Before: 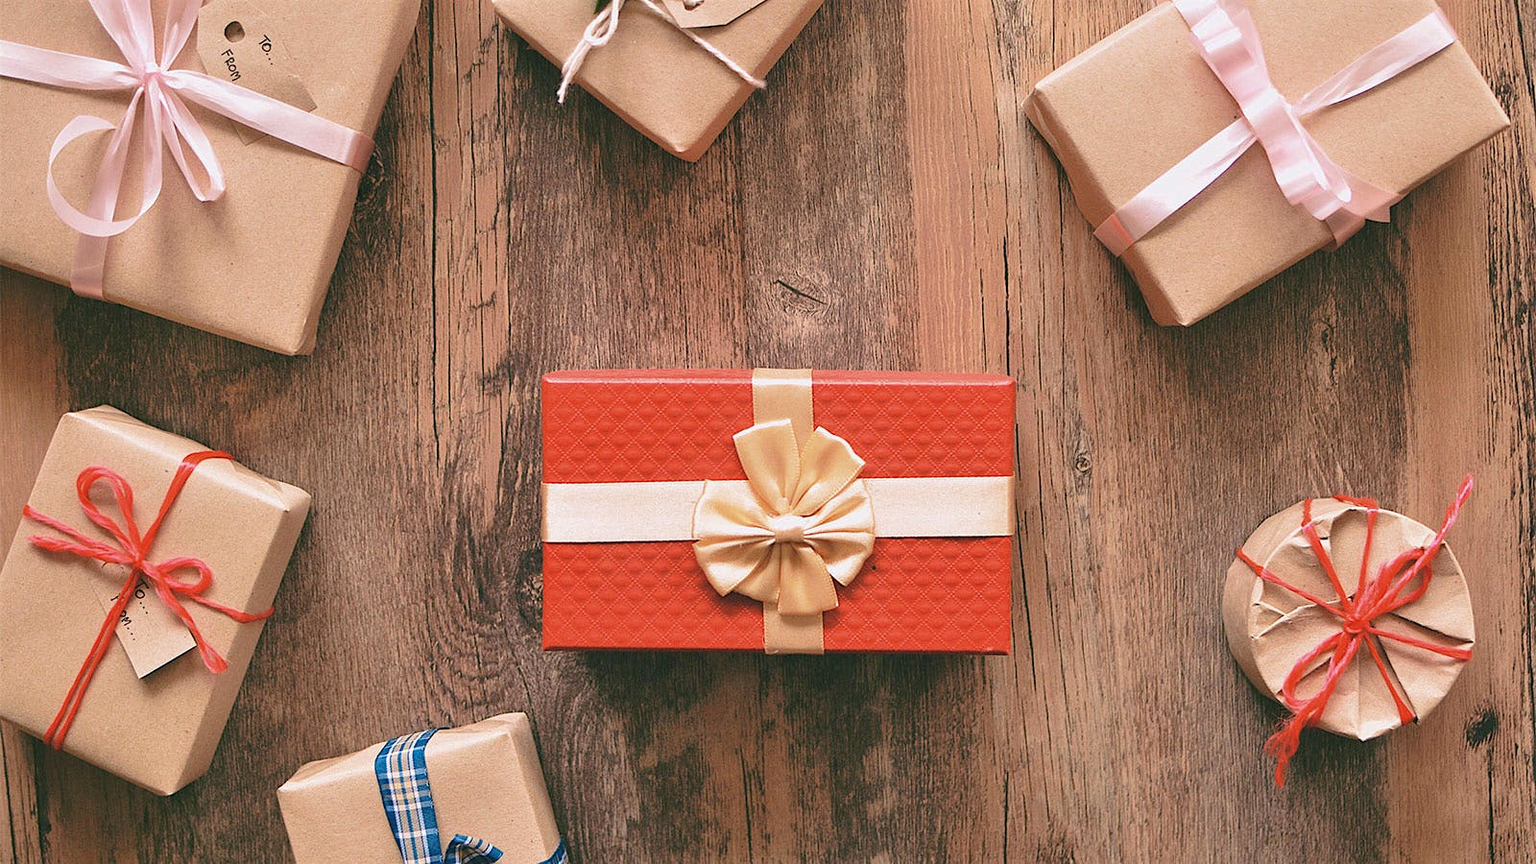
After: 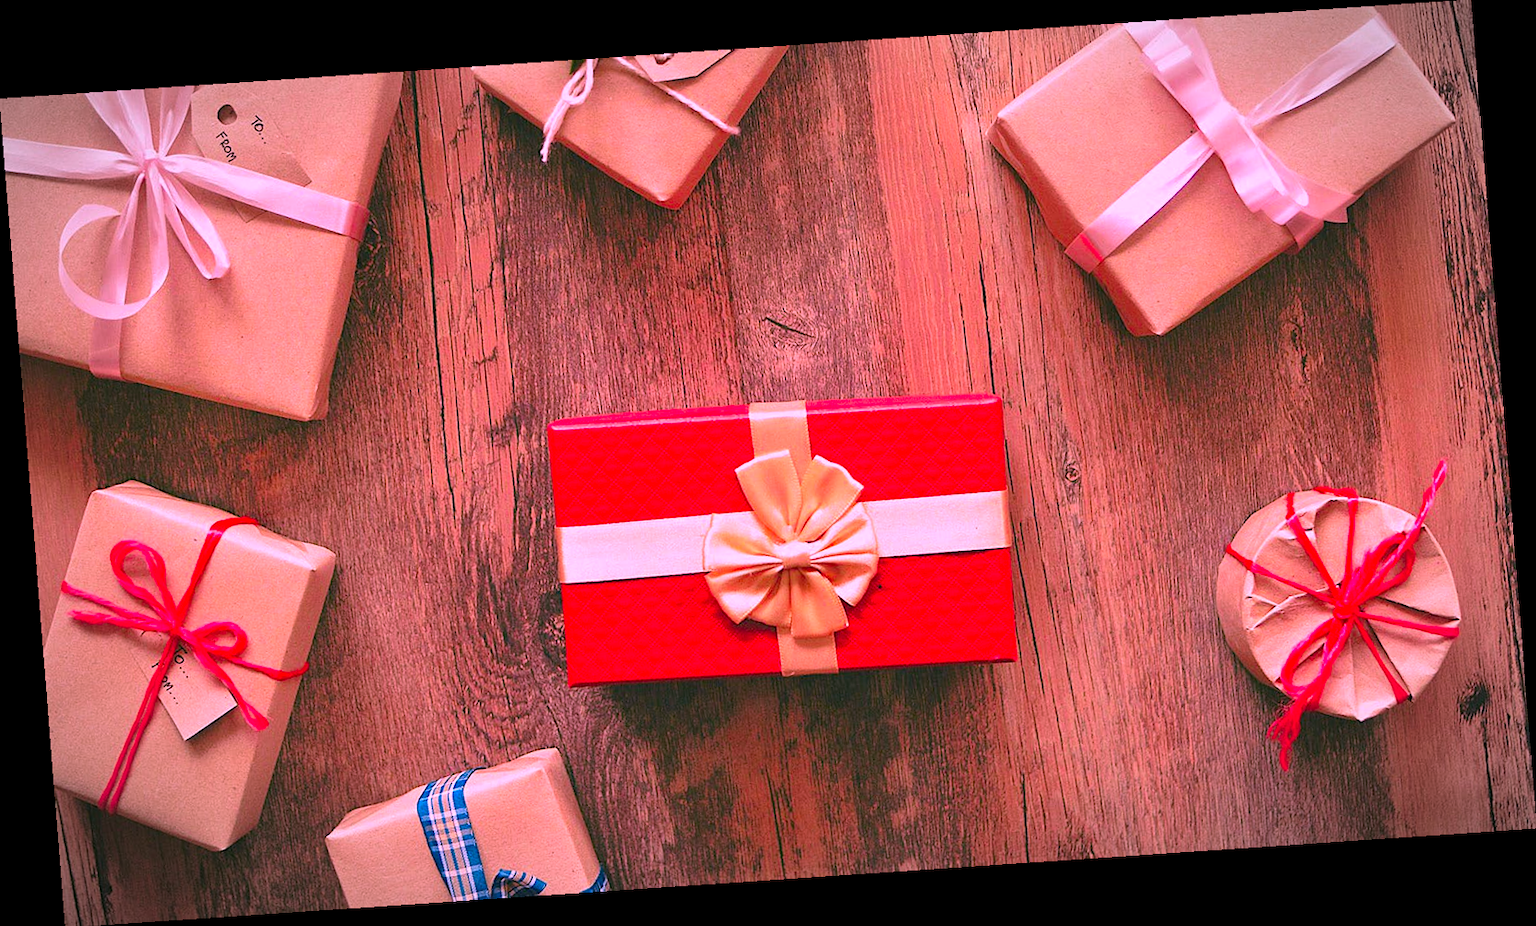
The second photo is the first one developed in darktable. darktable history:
rotate and perspective: rotation -4.2°, shear 0.006, automatic cropping off
color correction: highlights a* 19.5, highlights b* -11.53, saturation 1.69
vignetting: automatic ratio true
